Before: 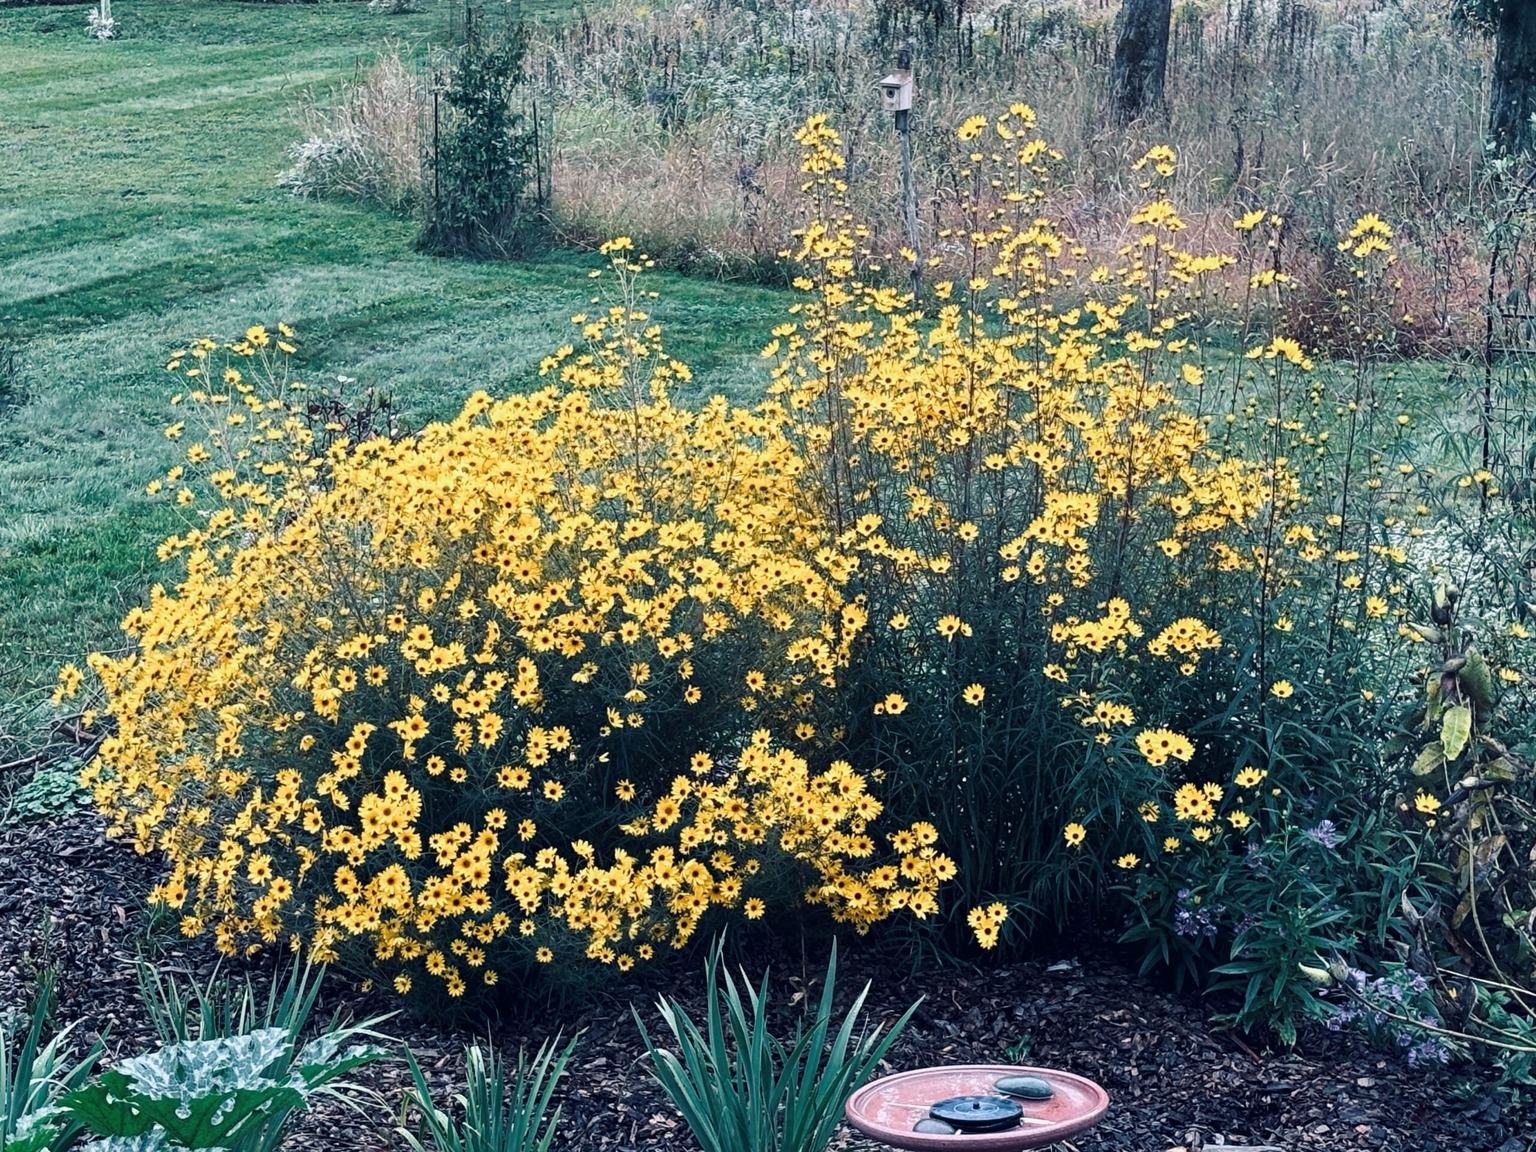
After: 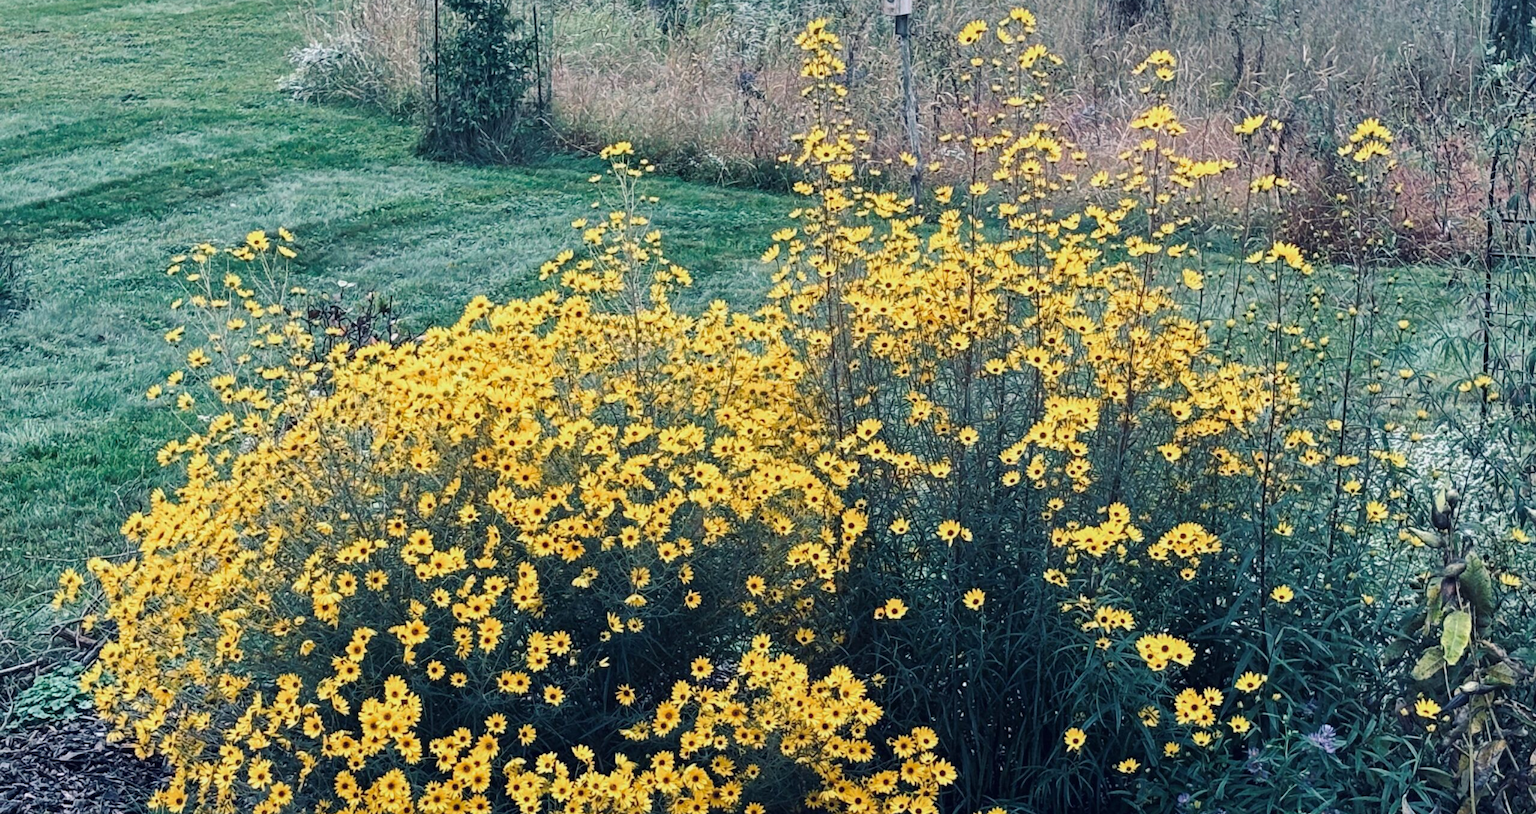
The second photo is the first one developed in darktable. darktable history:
crop and rotate: top 8.293%, bottom 20.996%
shadows and highlights: shadows 30
